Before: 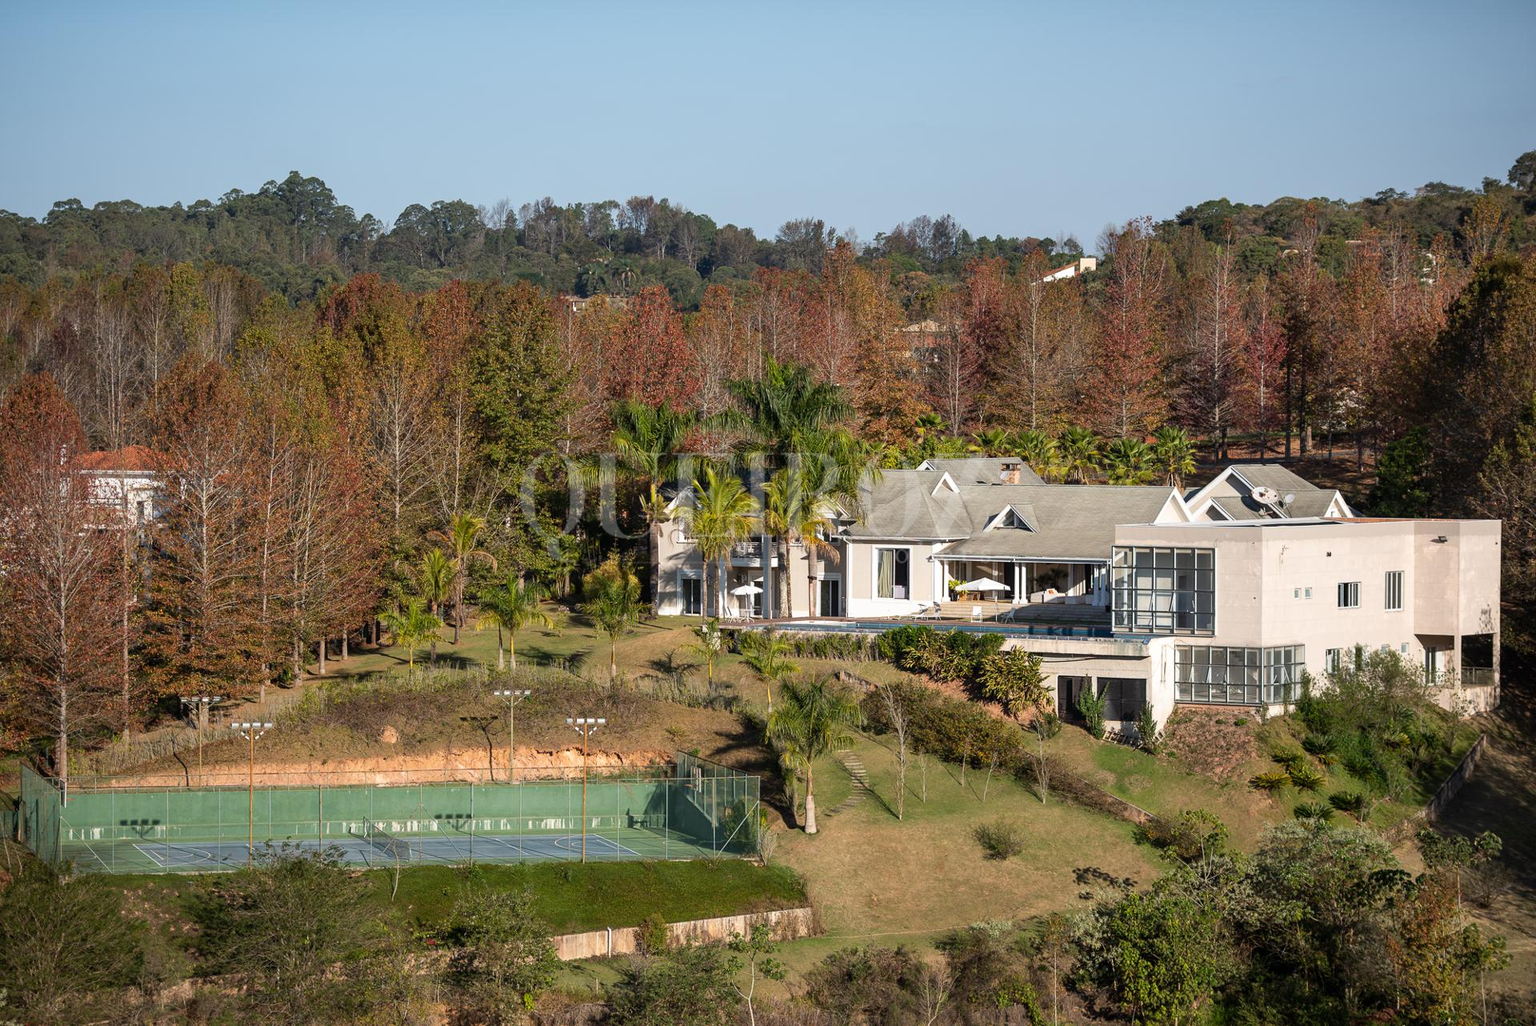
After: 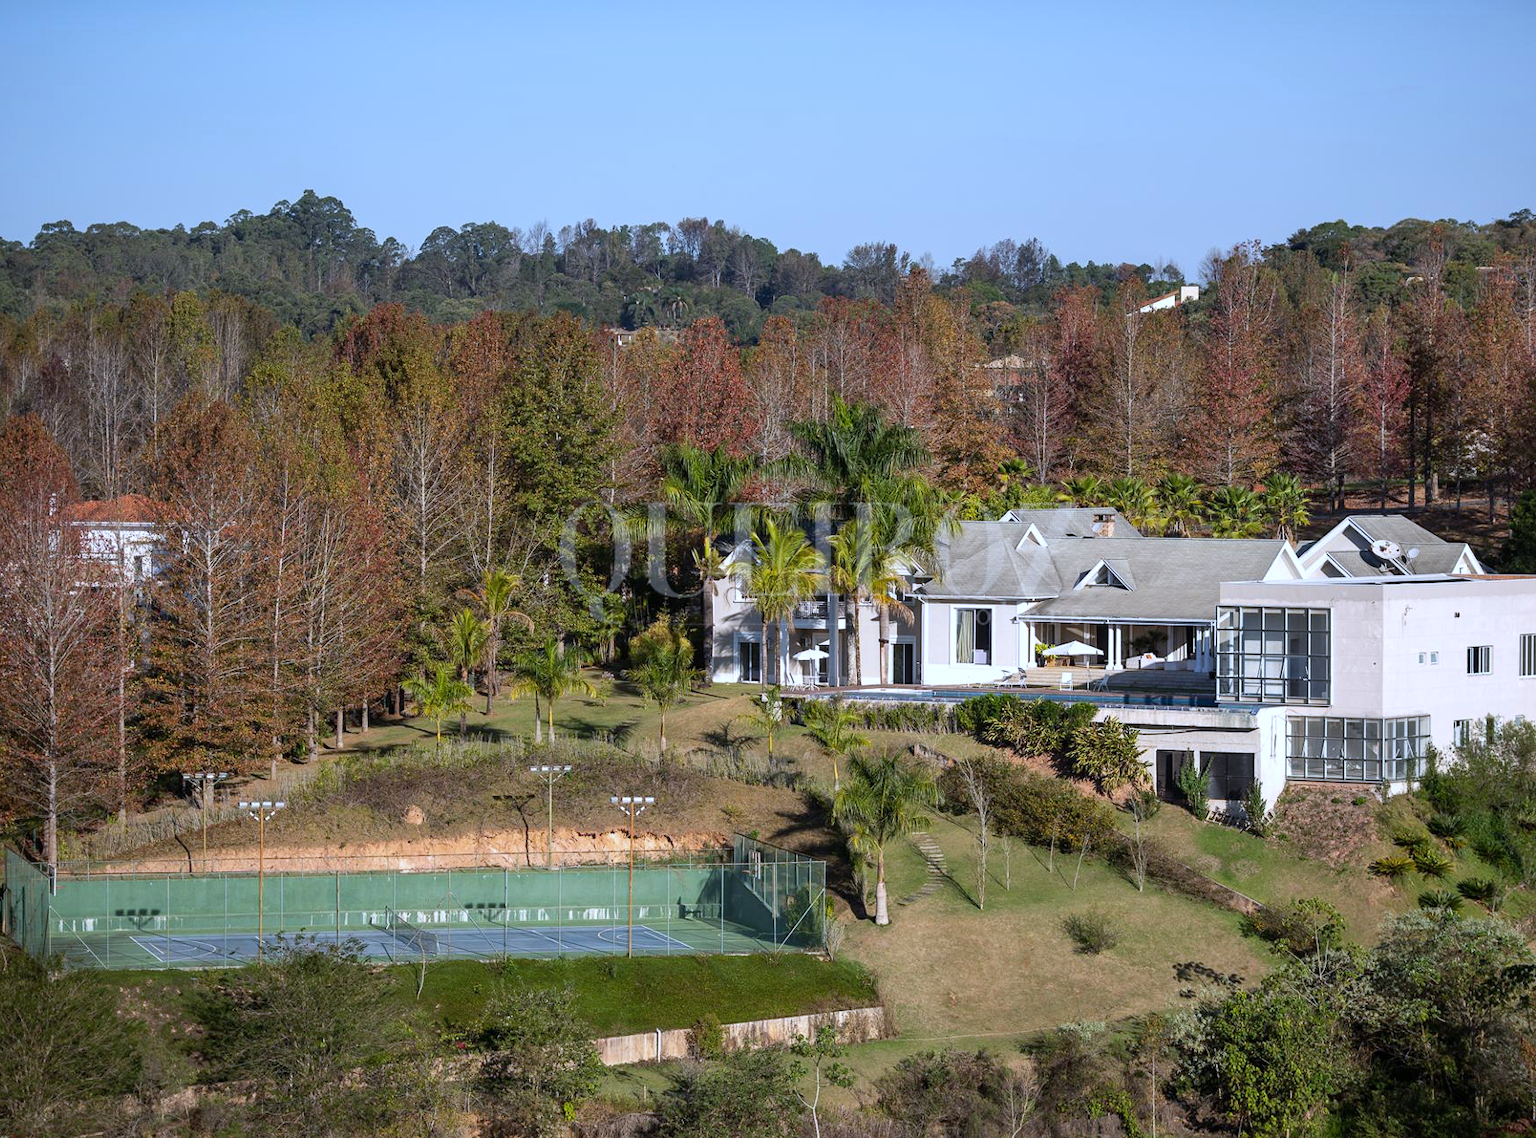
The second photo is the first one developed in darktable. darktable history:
crop and rotate: left 1.088%, right 8.807%
white balance: red 0.948, green 1.02, blue 1.176
